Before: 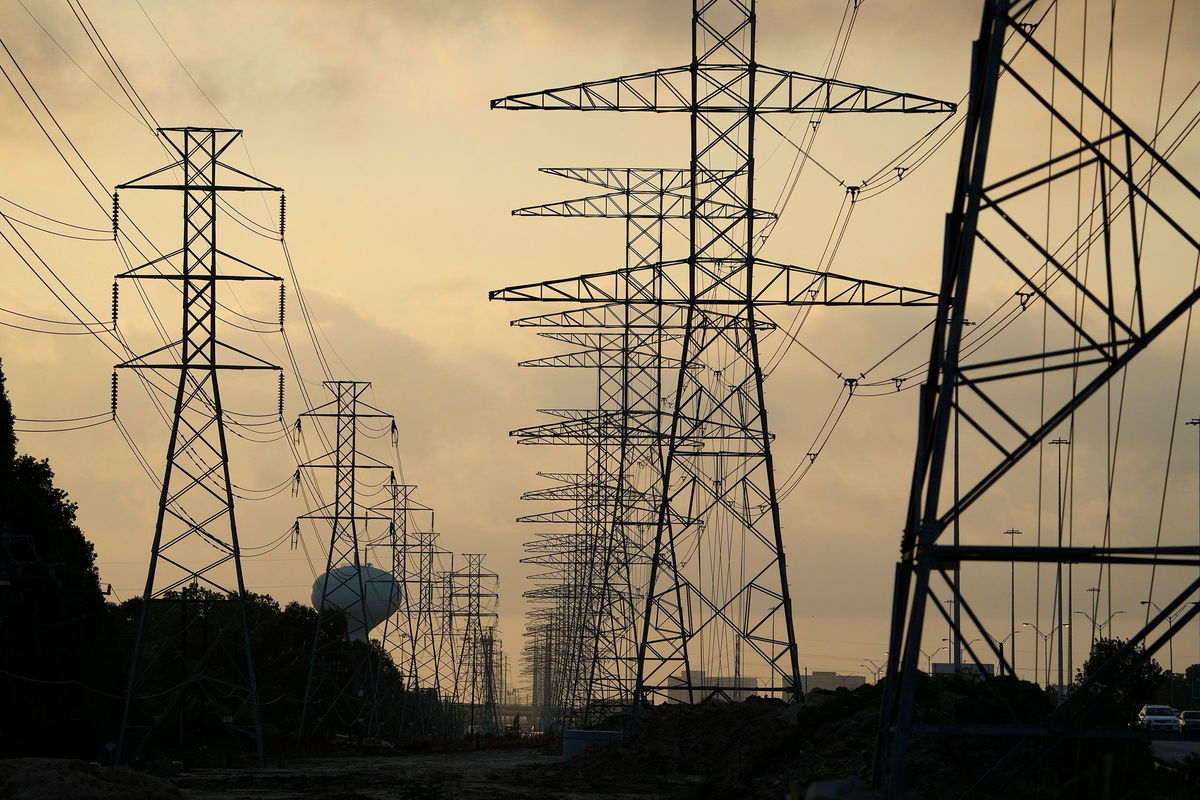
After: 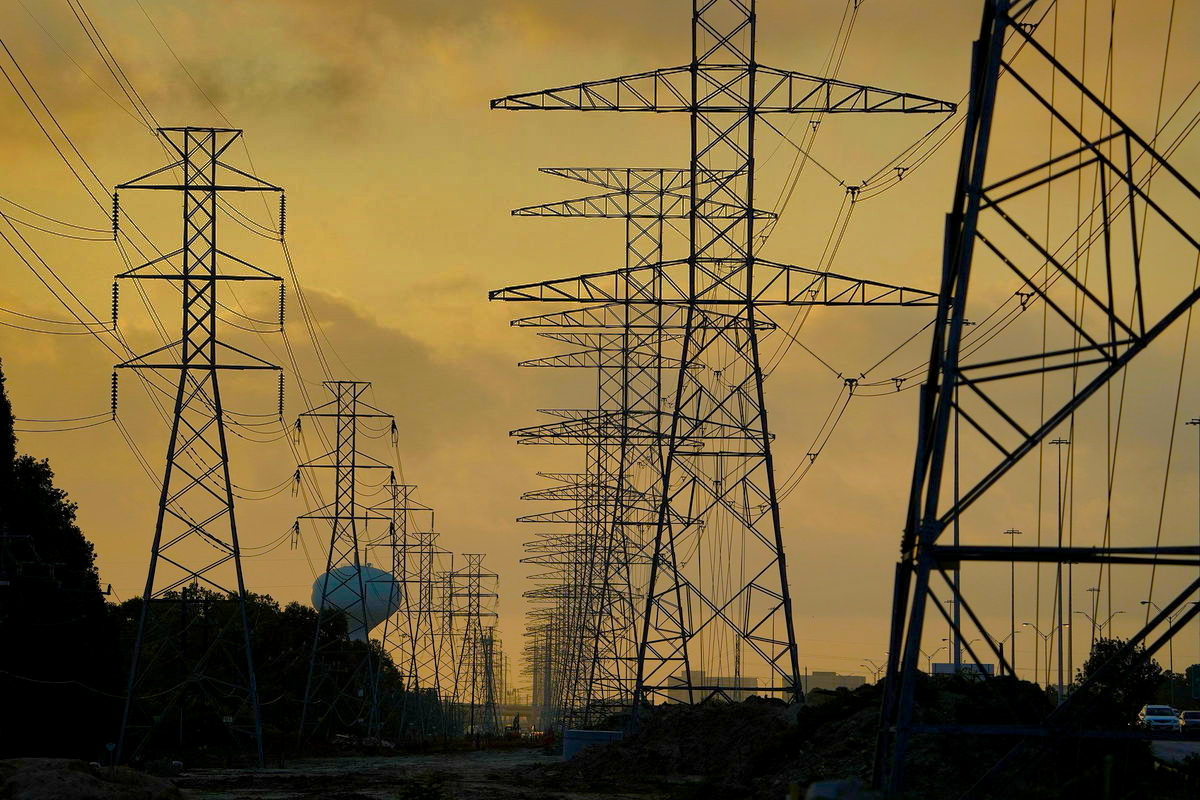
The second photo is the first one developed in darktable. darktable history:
shadows and highlights: shadows 38.43, highlights -74.54
exposure: black level correction 0.001, exposure 0.014 EV, compensate highlight preservation false
color balance rgb: perceptual saturation grading › global saturation 20%, perceptual saturation grading › highlights -25%, perceptual saturation grading › shadows 25%, global vibrance 50%
